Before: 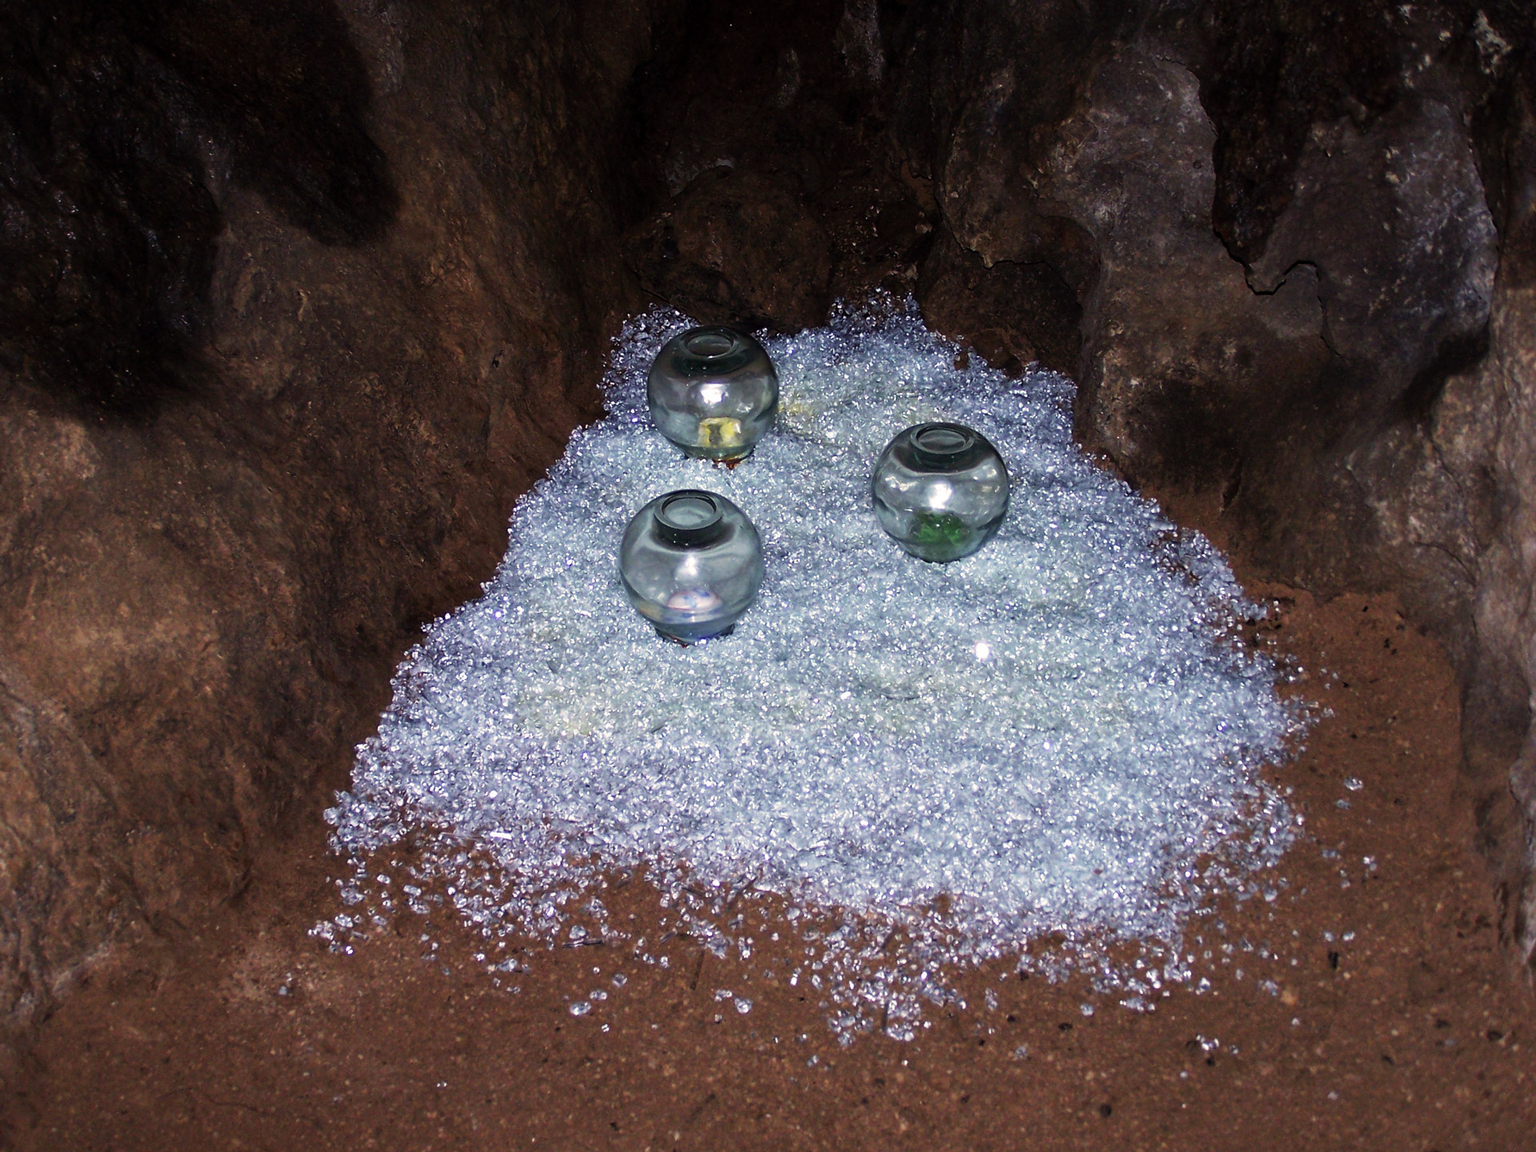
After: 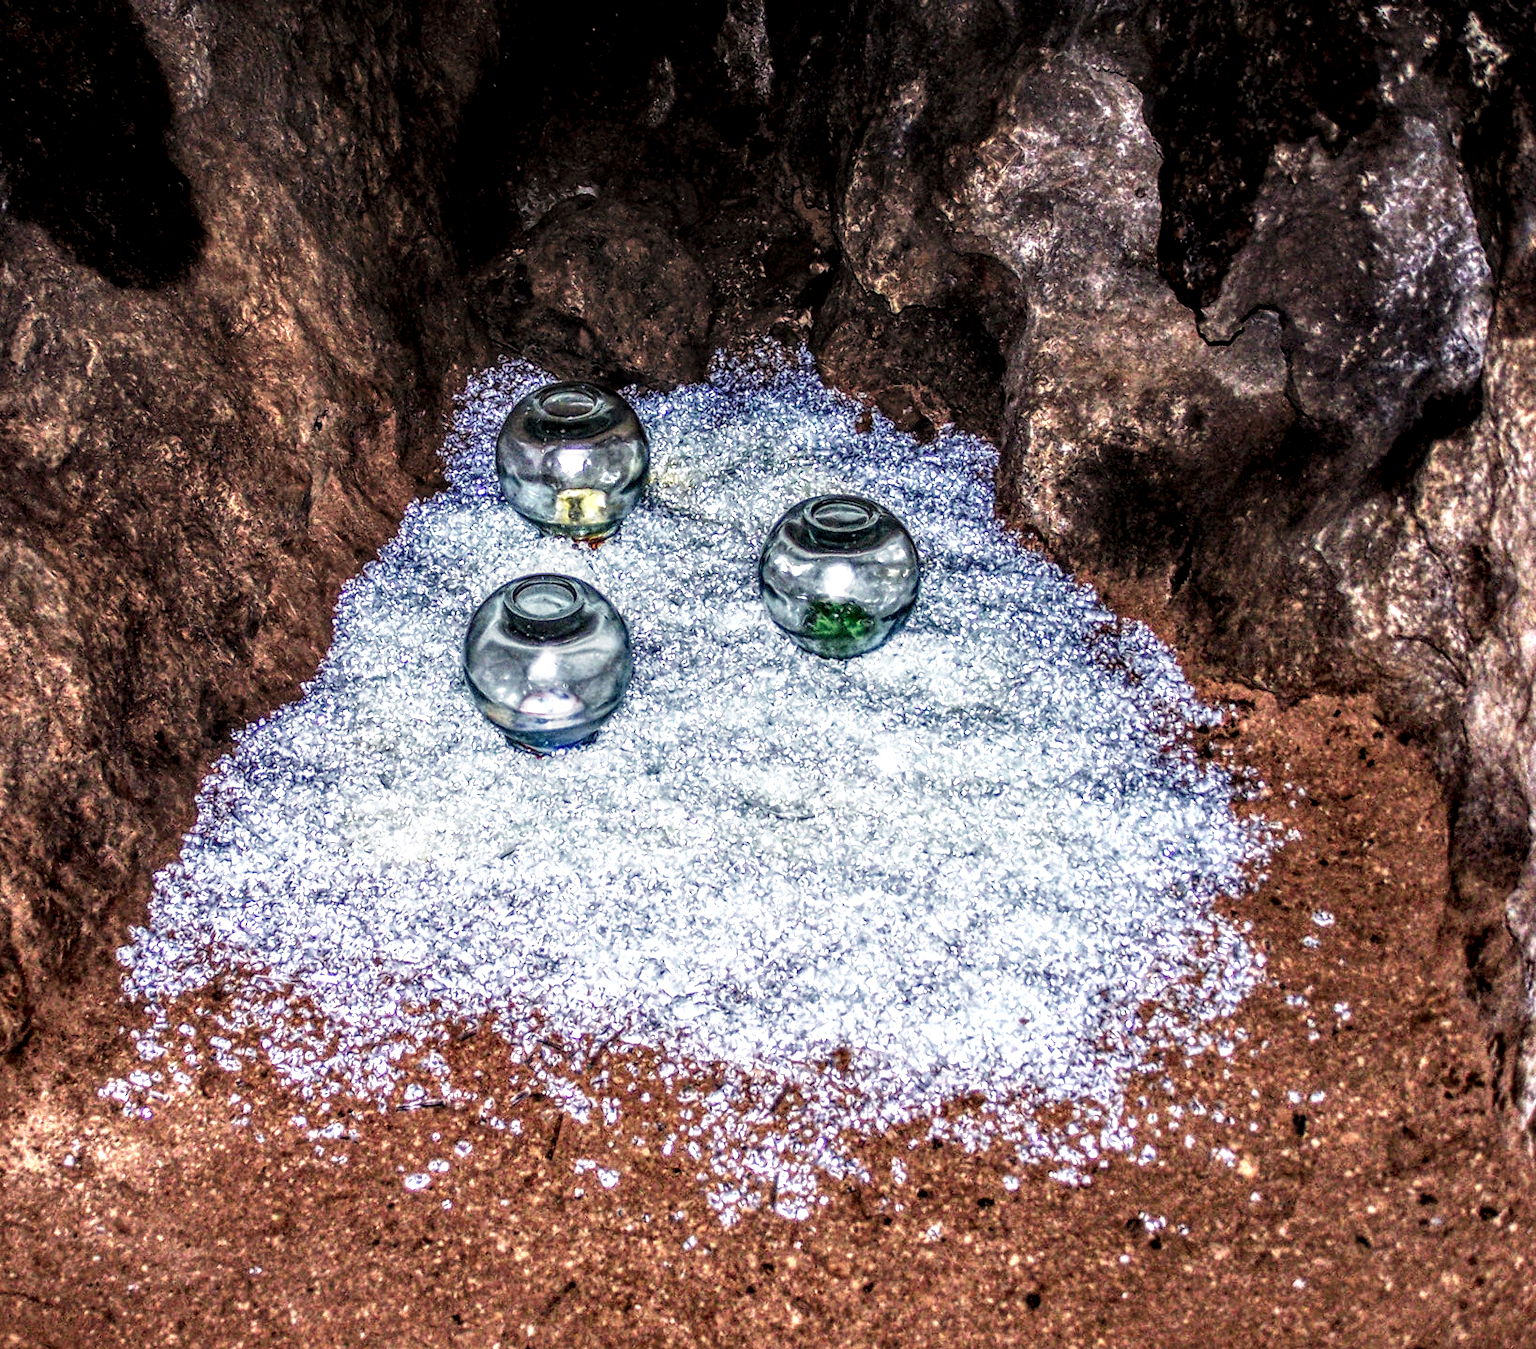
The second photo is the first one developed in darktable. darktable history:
crop and rotate: left 14.597%
color zones: curves: ch0 [(0, 0.5) (0.143, 0.5) (0.286, 0.5) (0.429, 0.5) (0.571, 0.5) (0.714, 0.476) (0.857, 0.5) (1, 0.5)]; ch2 [(0, 0.5) (0.143, 0.5) (0.286, 0.5) (0.429, 0.5) (0.571, 0.5) (0.714, 0.487) (0.857, 0.5) (1, 0.5)]
local contrast: highlights 5%, shadows 6%, detail 298%, midtone range 0.306
base curve: curves: ch0 [(0, 0) (0.018, 0.026) (0.143, 0.37) (0.33, 0.731) (0.458, 0.853) (0.735, 0.965) (0.905, 0.986) (1, 1)], preserve colors none
exposure: compensate highlight preservation false
